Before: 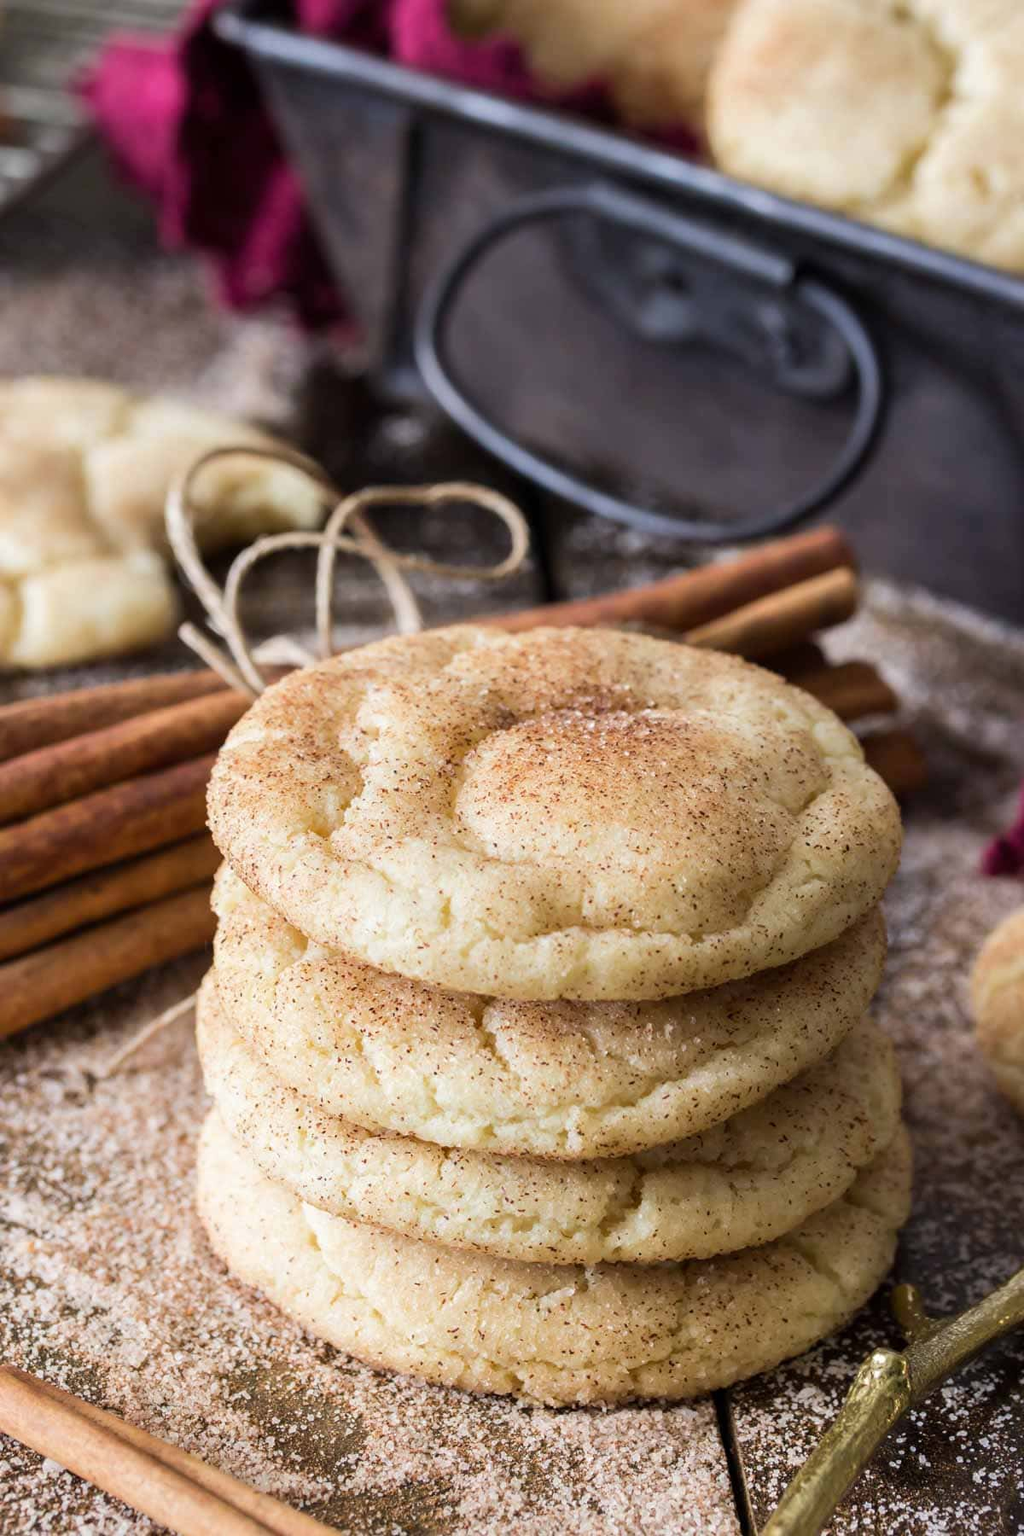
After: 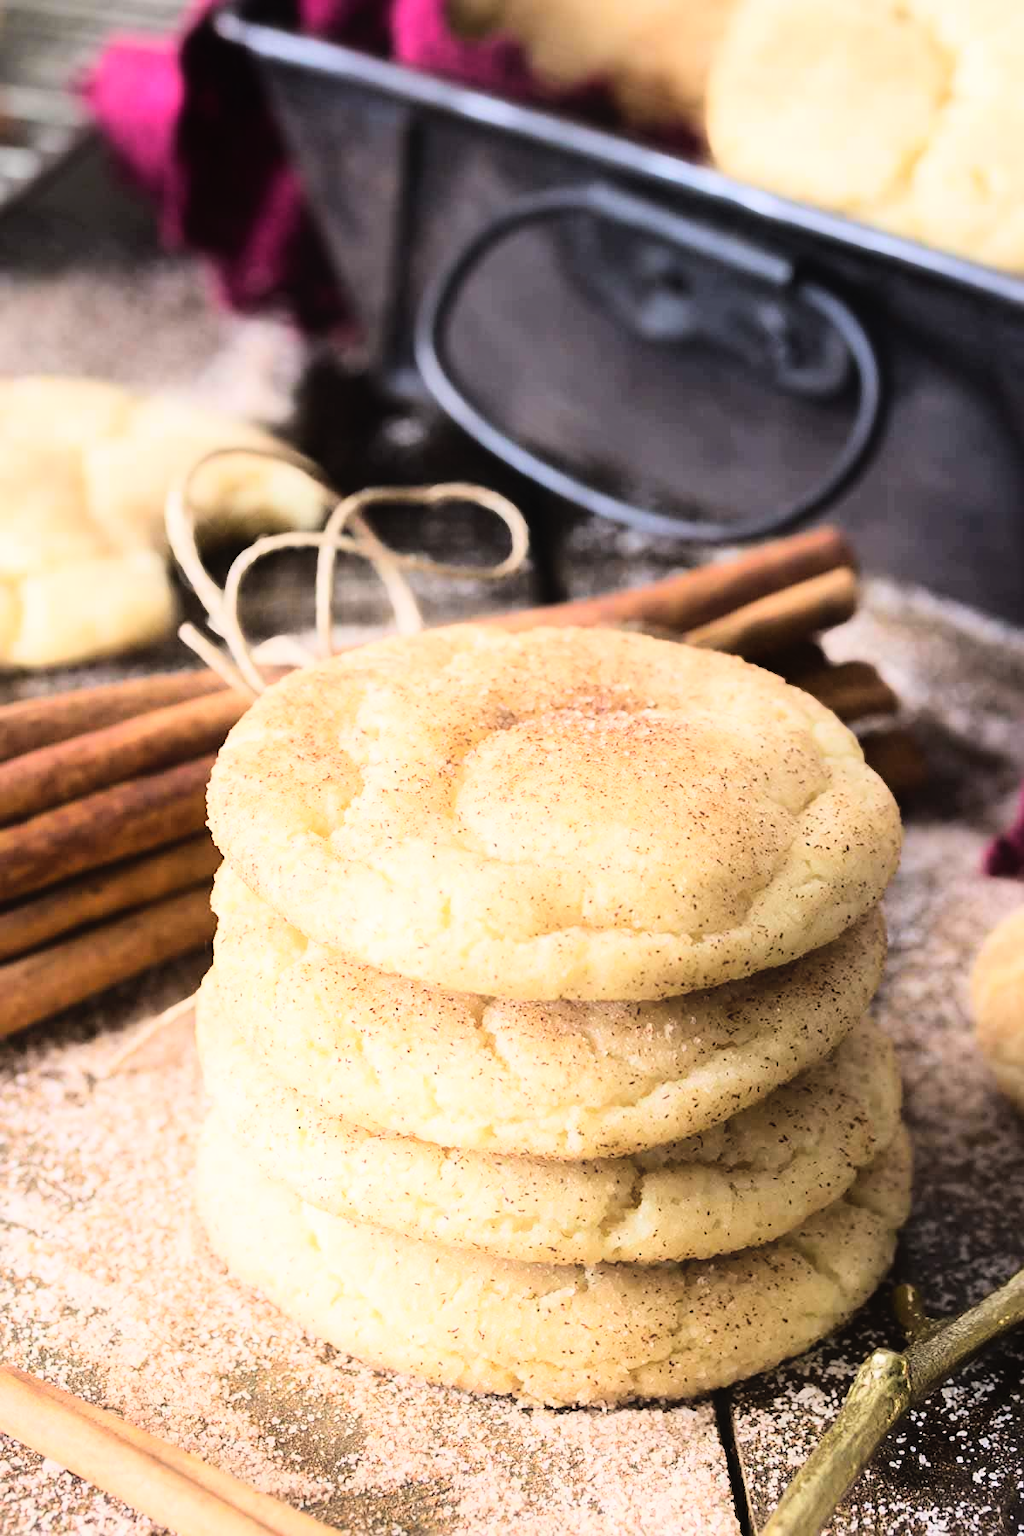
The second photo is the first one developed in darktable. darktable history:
sharpen: amount 0.213
contrast equalizer: y [[0.6 ×6], [0.55 ×6], [0 ×6], [0 ×6], [0 ×6]], mix -0.985
base curve: curves: ch0 [(0, 0) (0, 0) (0.002, 0.001) (0.008, 0.003) (0.019, 0.011) (0.037, 0.037) (0.064, 0.11) (0.102, 0.232) (0.152, 0.379) (0.216, 0.524) (0.296, 0.665) (0.394, 0.789) (0.512, 0.881) (0.651, 0.945) (0.813, 0.986) (1, 1)]
